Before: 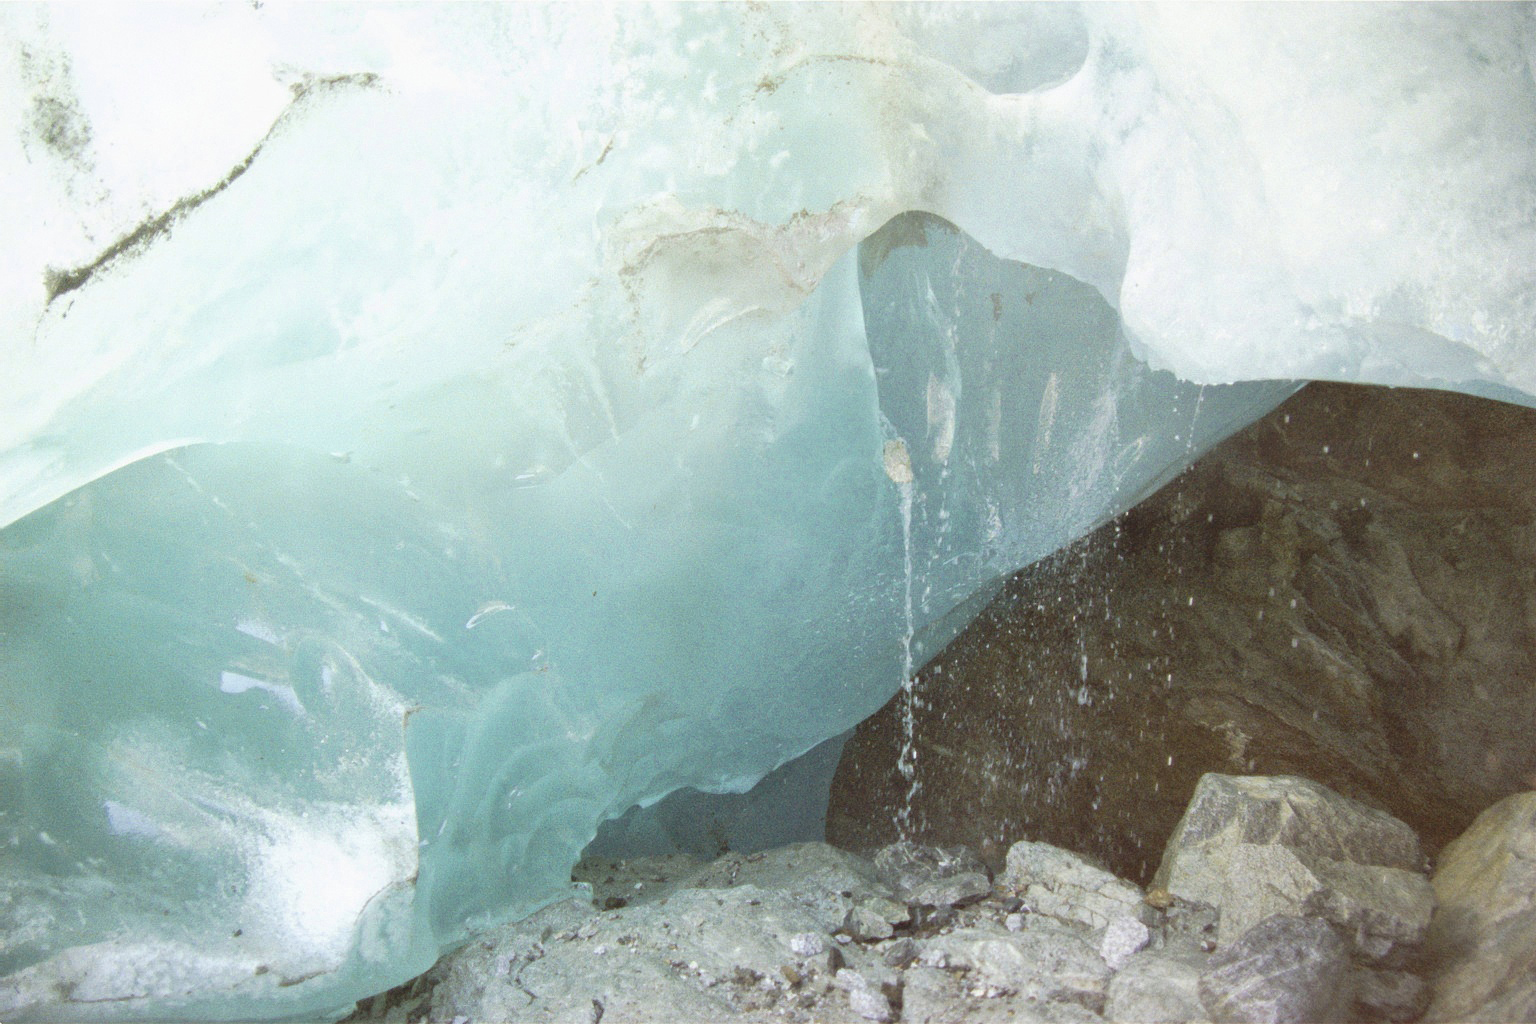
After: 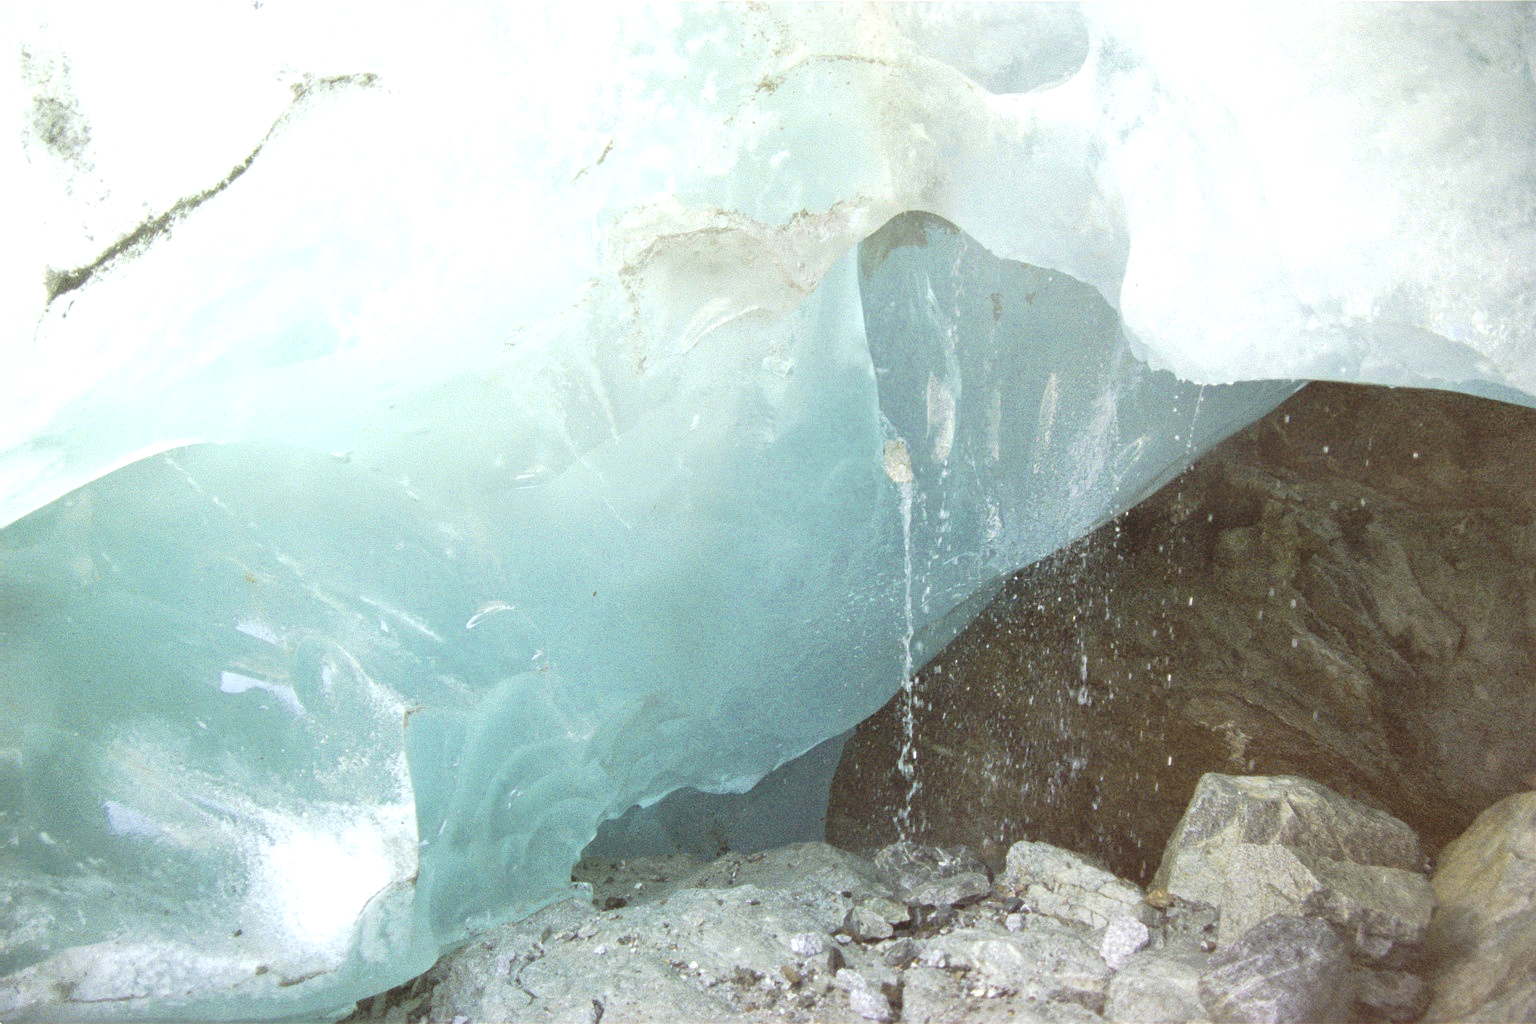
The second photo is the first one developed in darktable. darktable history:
exposure: exposure 0.258 EV, compensate highlight preservation false
sharpen: amount 0.2
